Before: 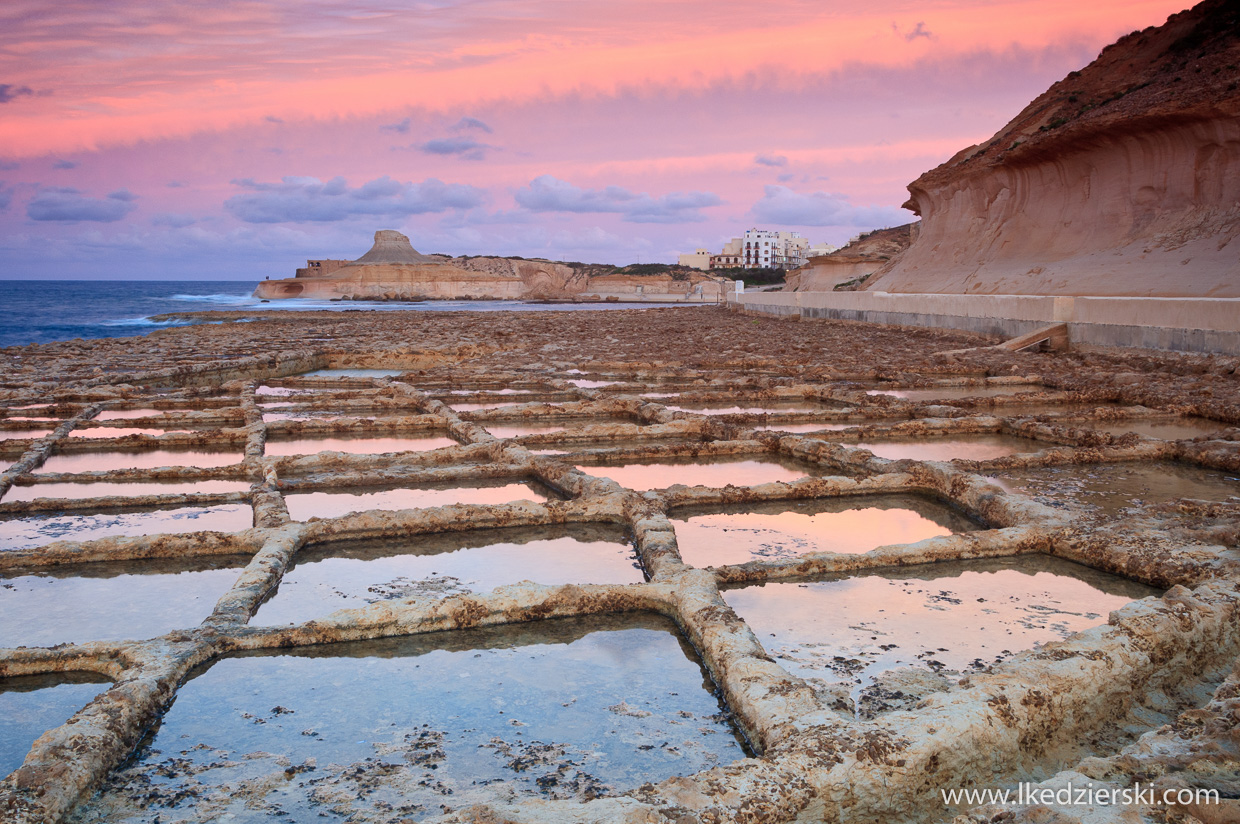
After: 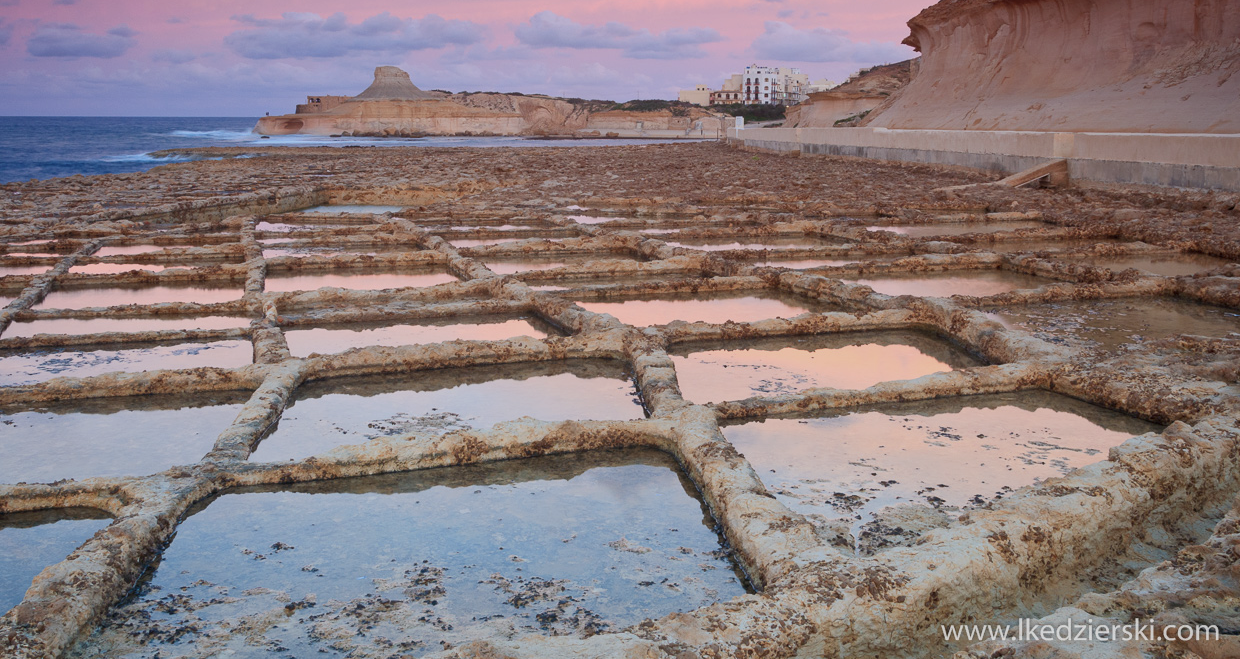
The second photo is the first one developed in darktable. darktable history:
color balance: contrast -15%
crop and rotate: top 19.998%
